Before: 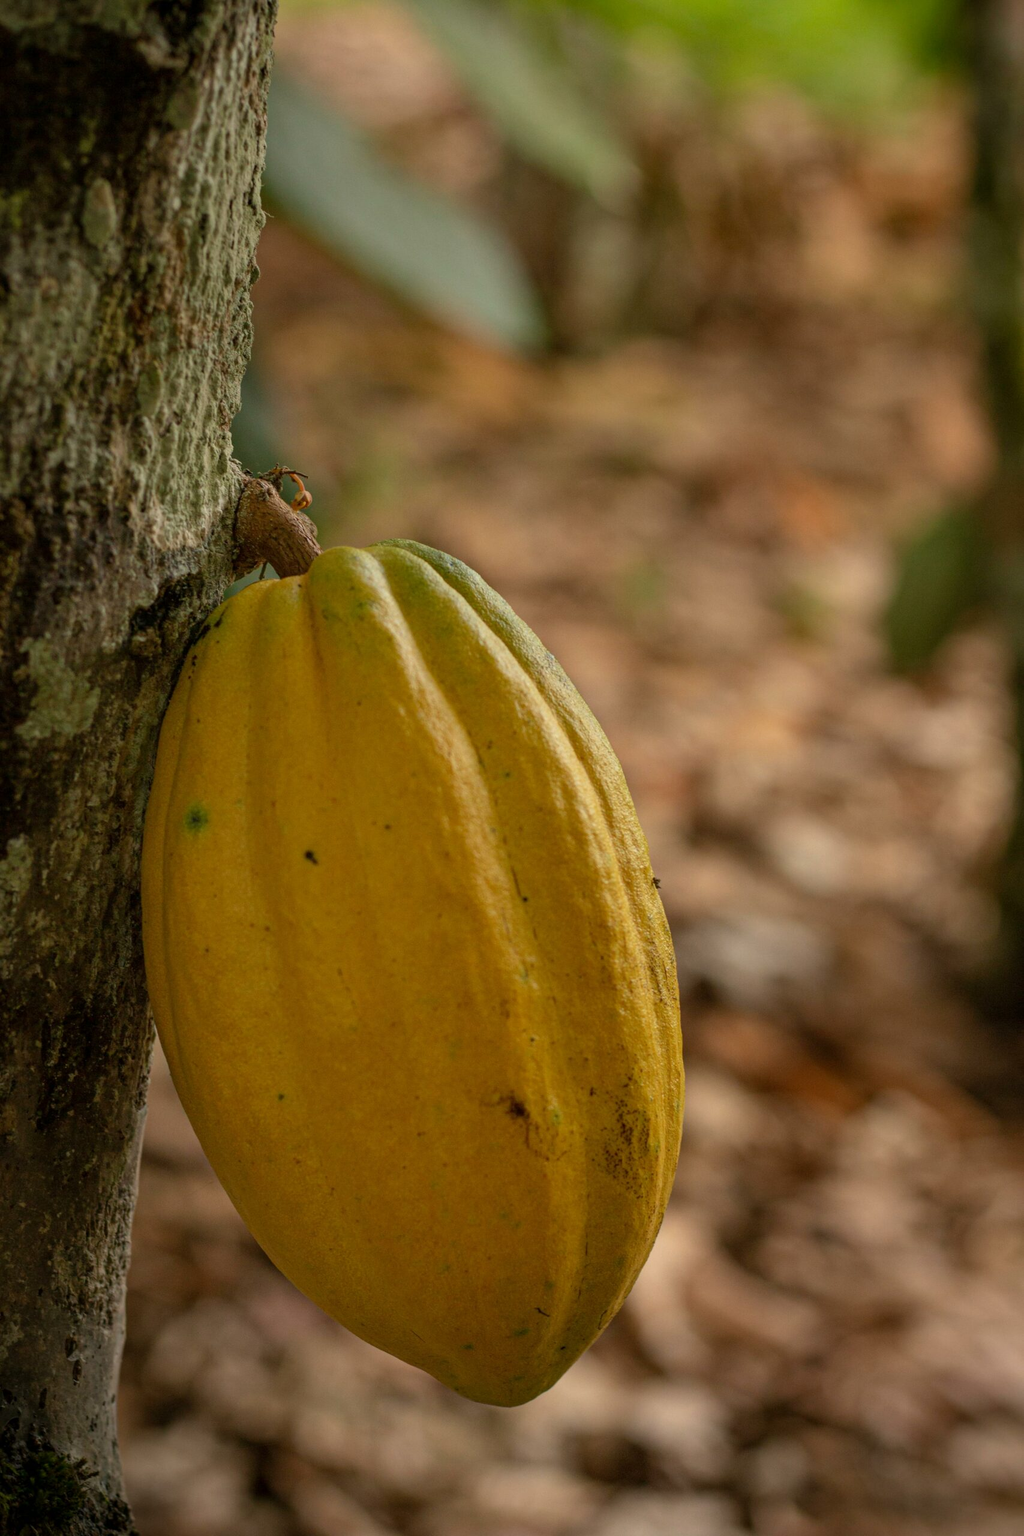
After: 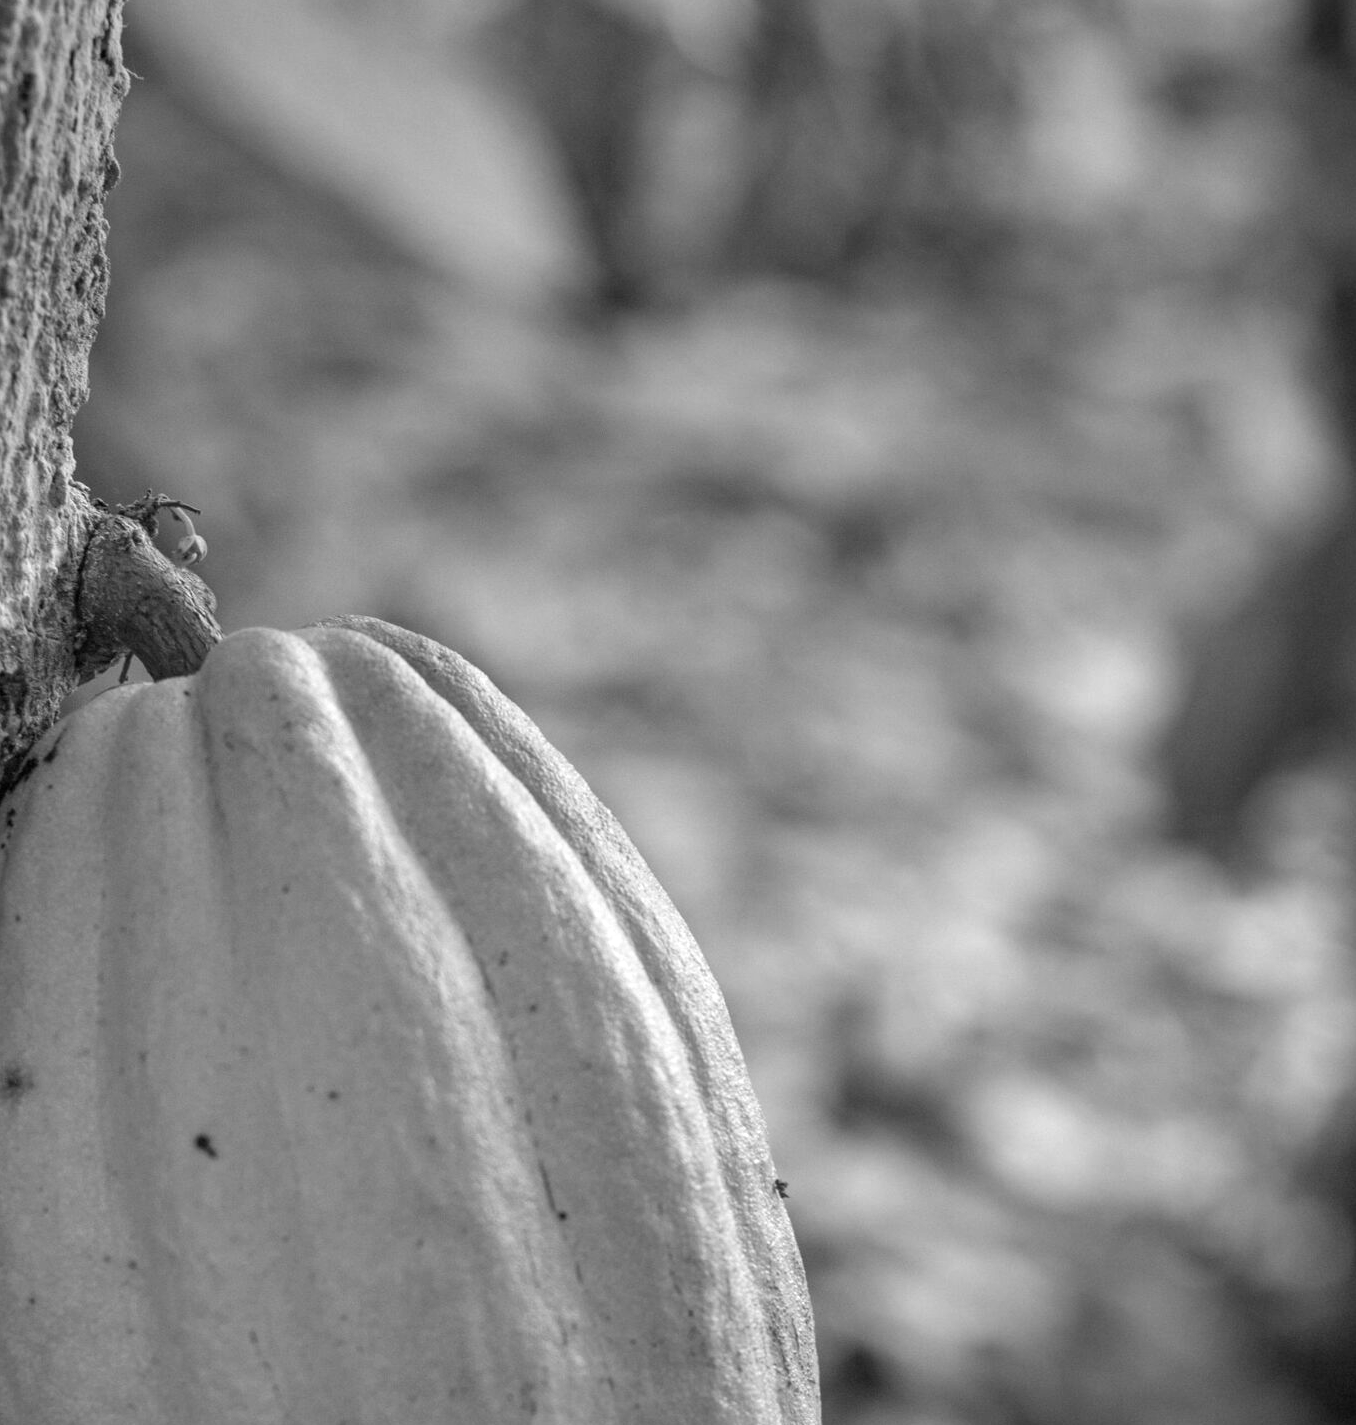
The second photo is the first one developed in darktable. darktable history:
crop: left 18.38%, top 11.092%, right 2.134%, bottom 33.217%
exposure: exposure 0.74 EV, compensate highlight preservation false
color zones: curves: ch1 [(0, -0.394) (0.143, -0.394) (0.286, -0.394) (0.429, -0.392) (0.571, -0.391) (0.714, -0.391) (0.857, -0.391) (1, -0.394)]
